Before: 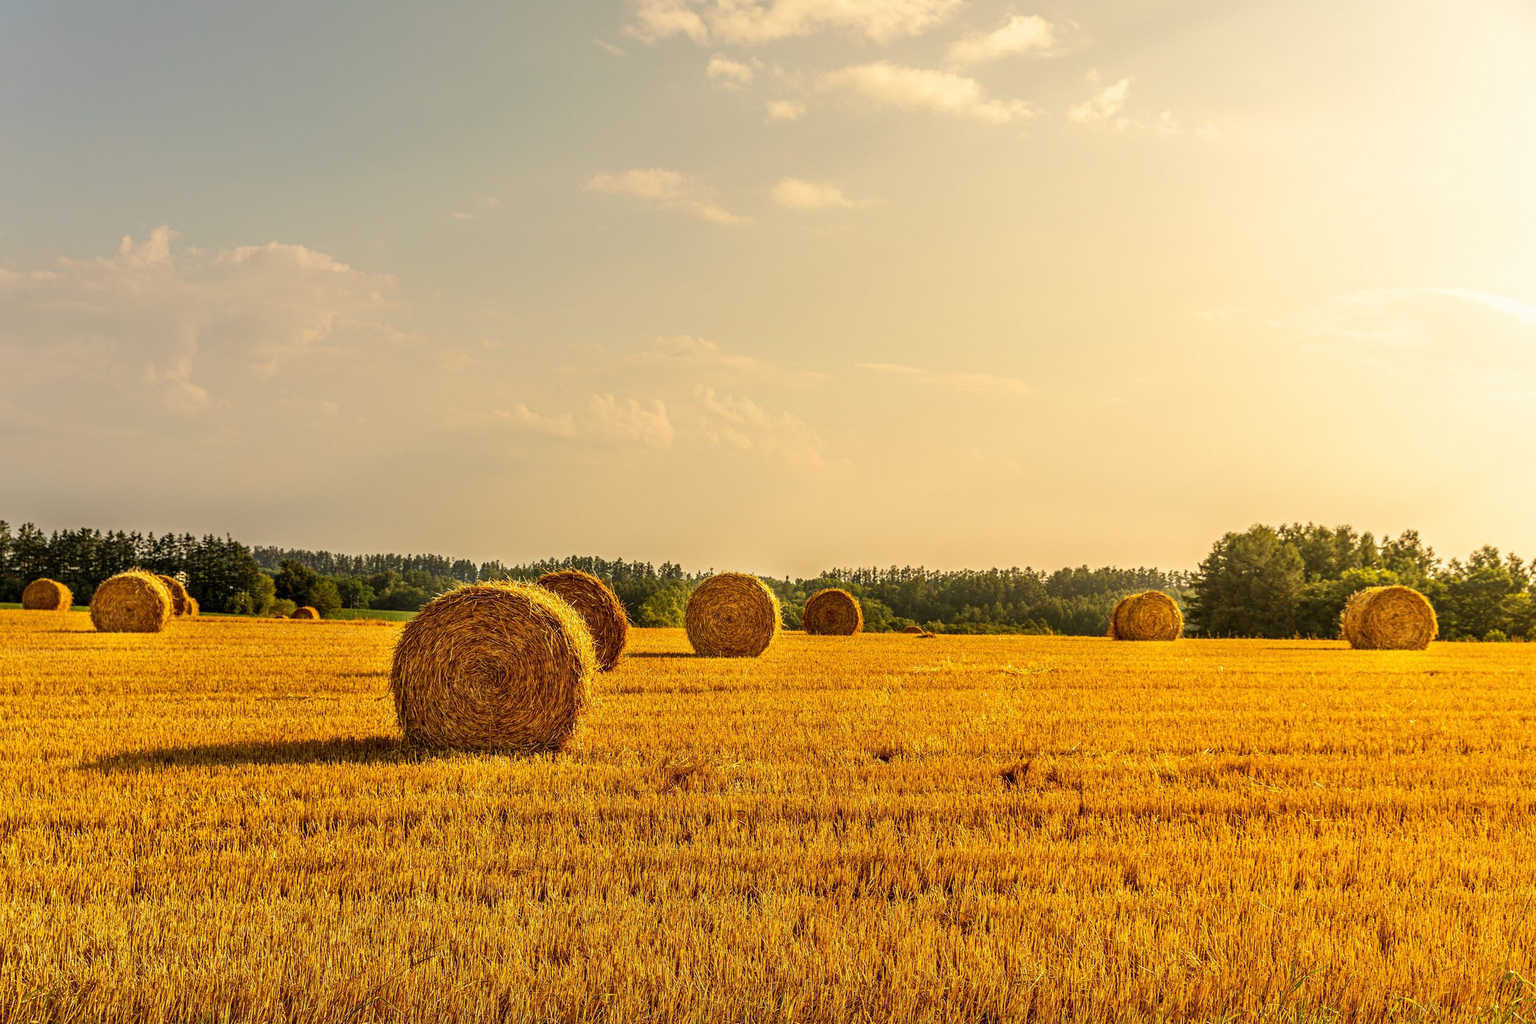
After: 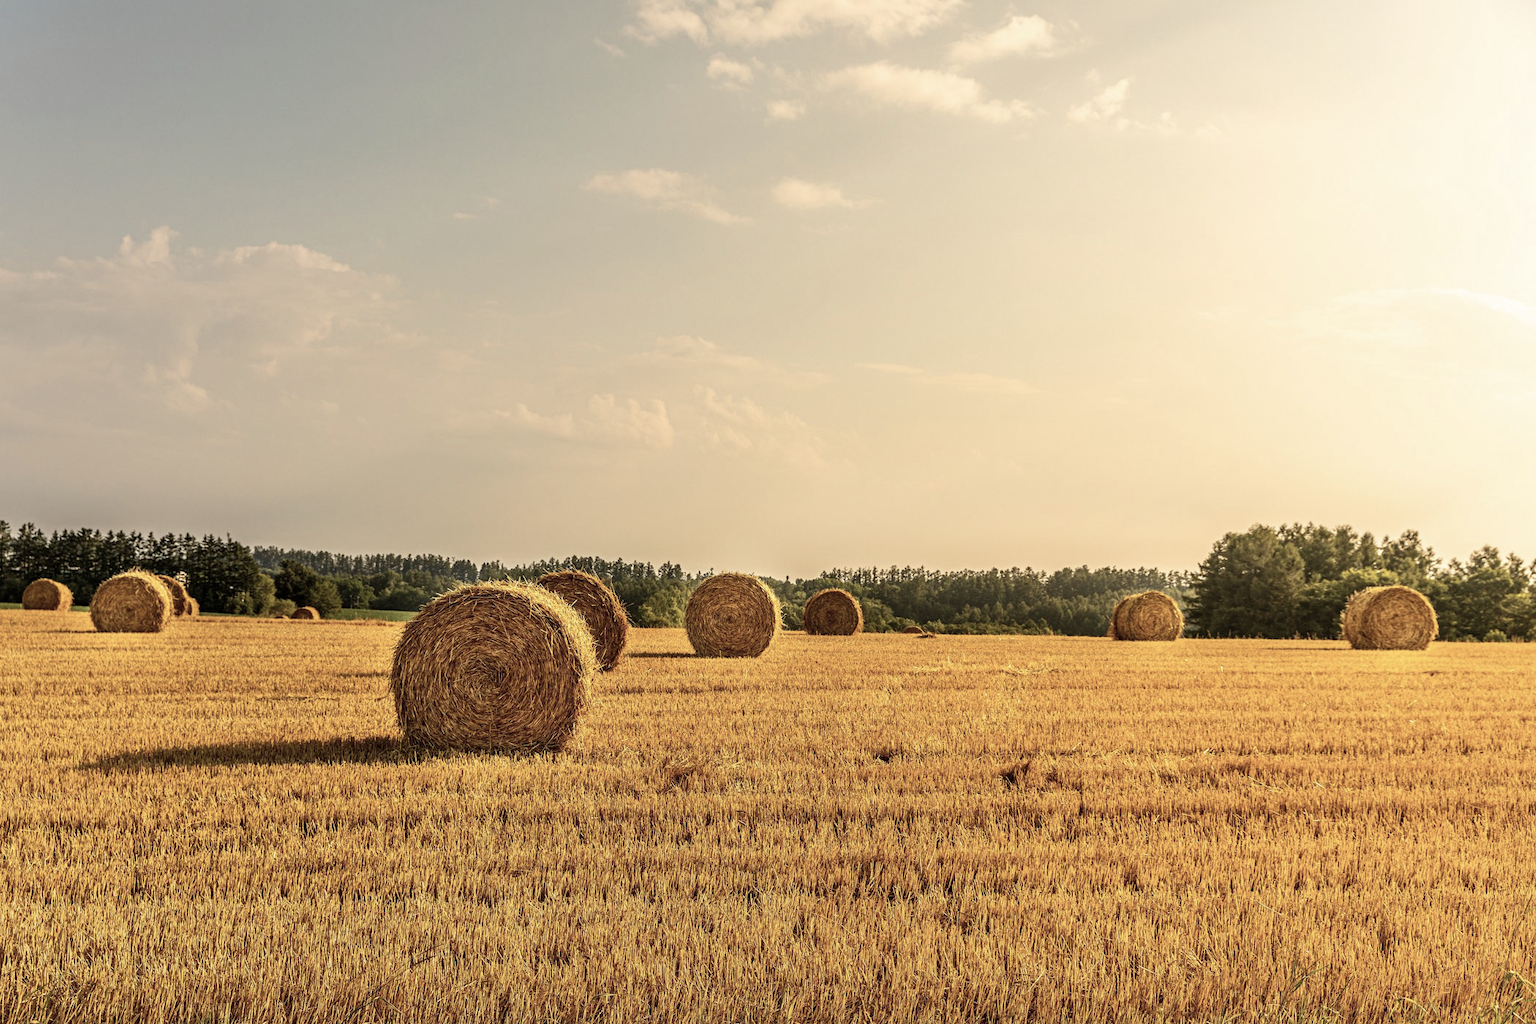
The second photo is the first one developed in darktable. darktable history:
contrast brightness saturation: contrast 0.099, saturation -0.359
